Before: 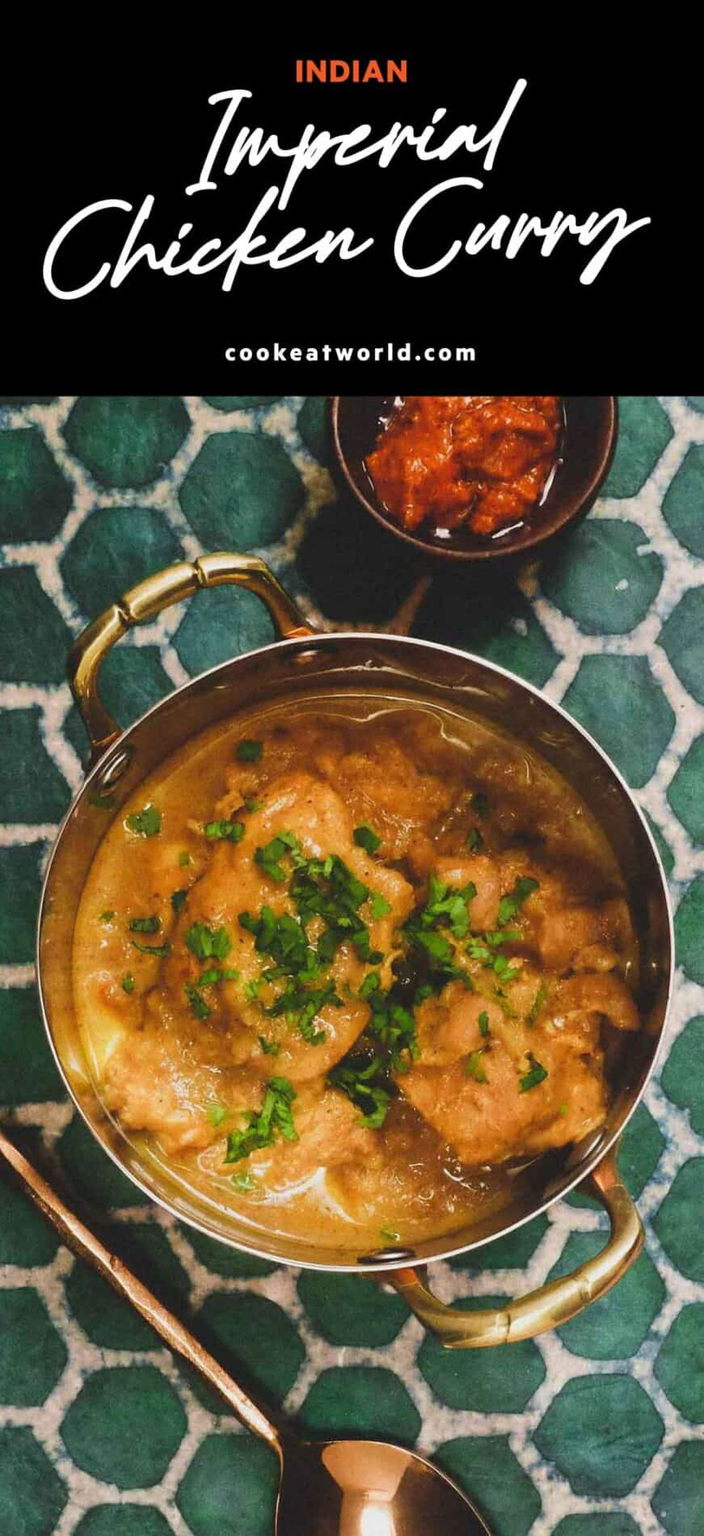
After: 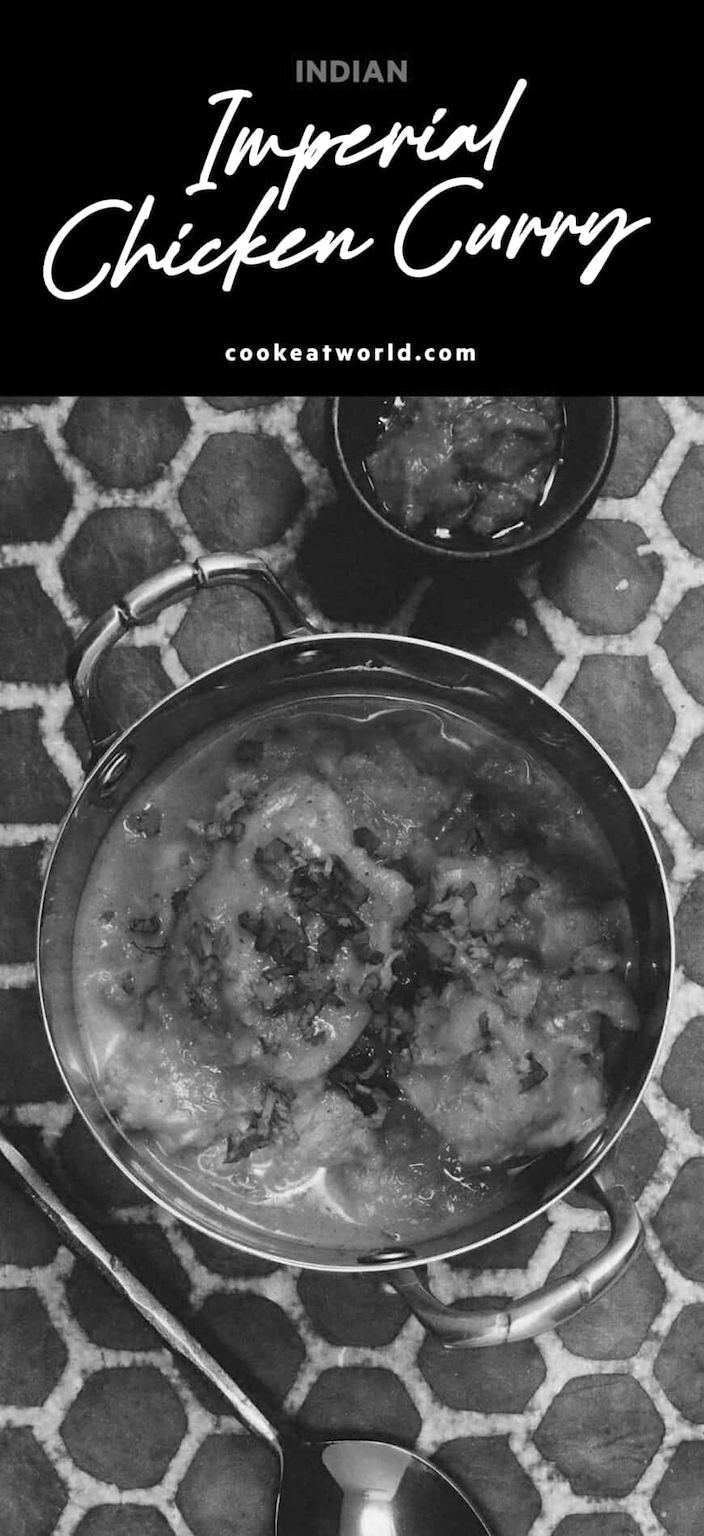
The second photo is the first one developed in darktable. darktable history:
color calibration: output gray [0.253, 0.26, 0.487, 0], gray › normalize channels true, illuminant custom, x 0.389, y 0.387, temperature 3796.6 K, gamut compression 0.004
